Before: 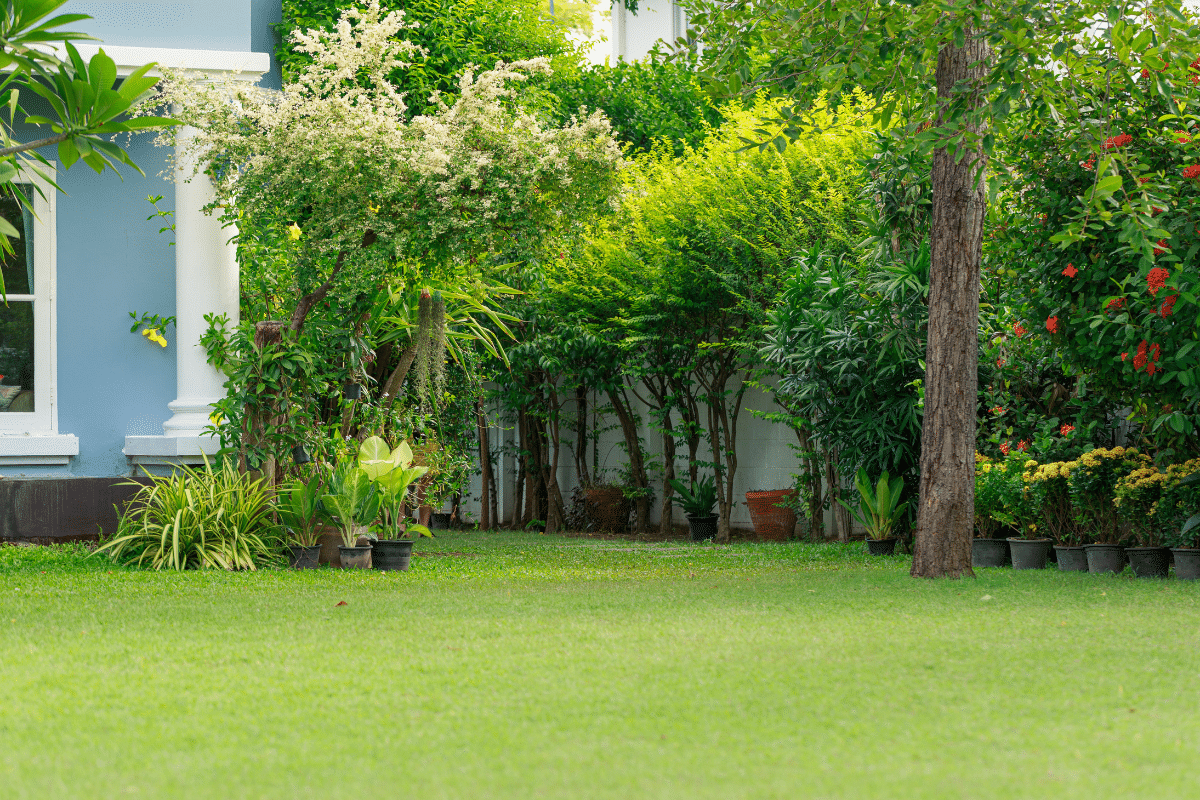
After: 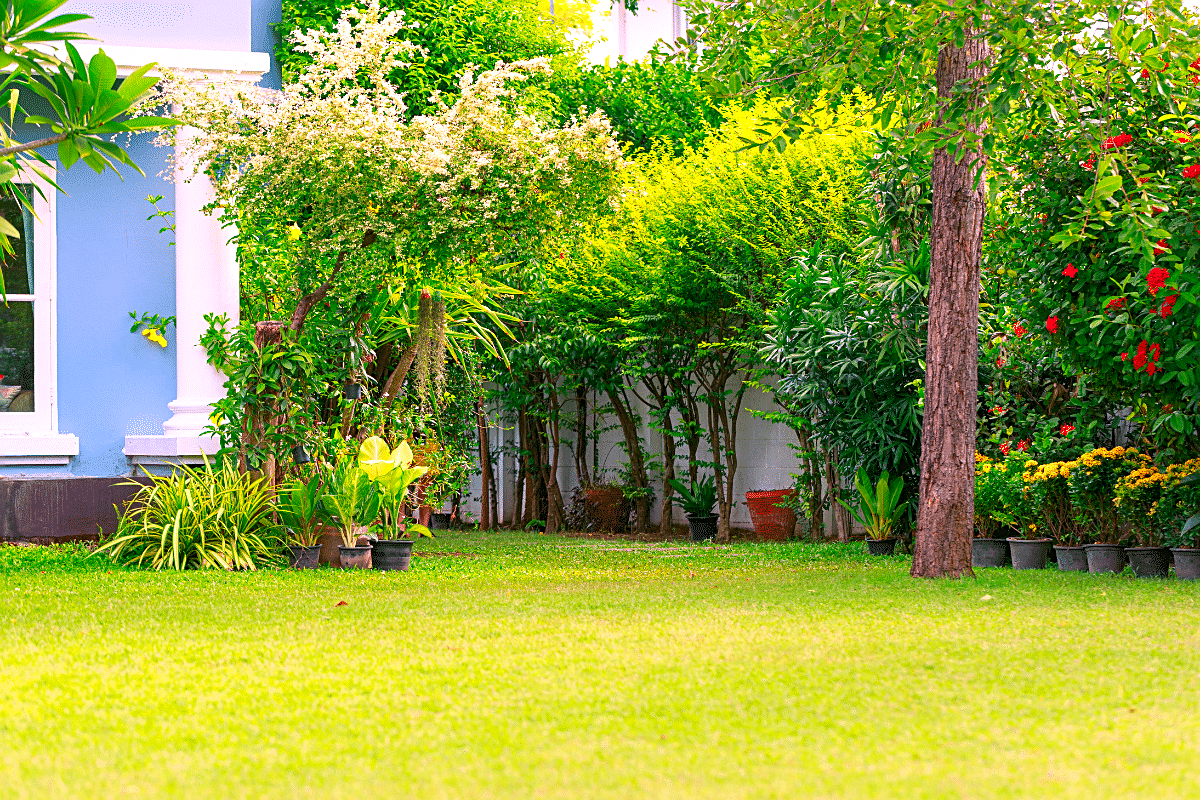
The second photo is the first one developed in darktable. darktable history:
sharpen: on, module defaults
tone equalizer: on, module defaults
color correction: highlights a* 18.95, highlights b* -11.9, saturation 1.7
exposure: exposure 0.606 EV, compensate exposure bias true, compensate highlight preservation false
